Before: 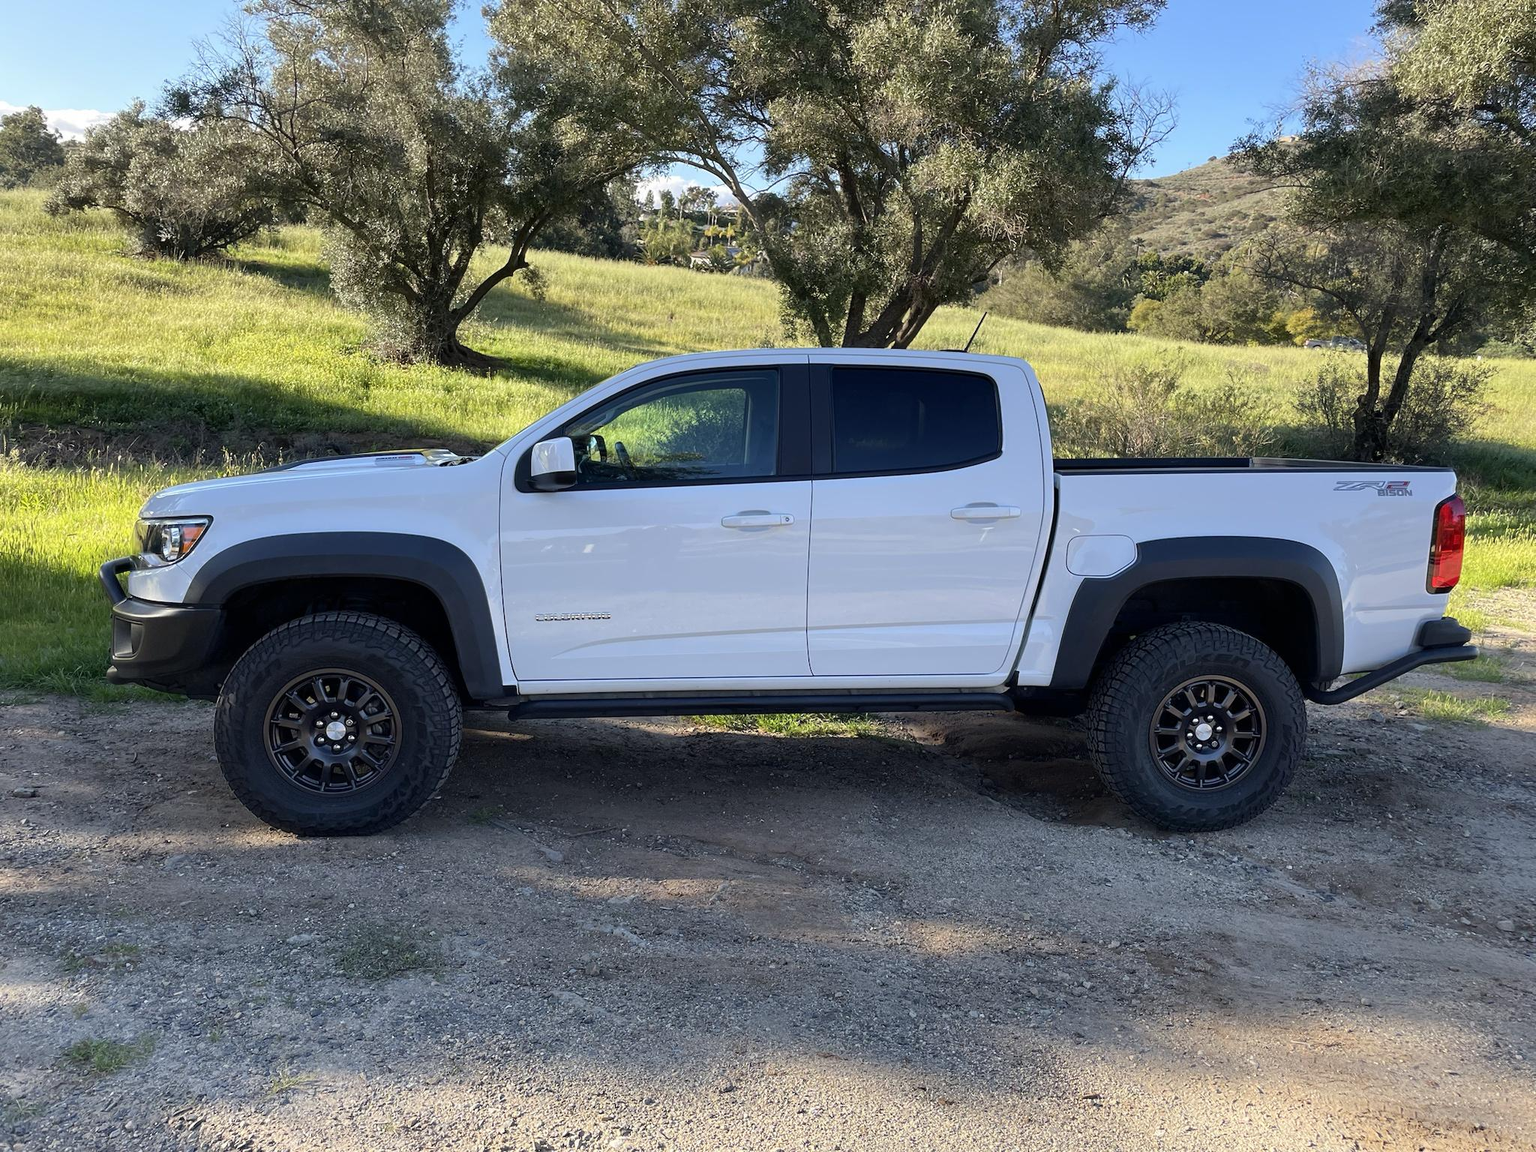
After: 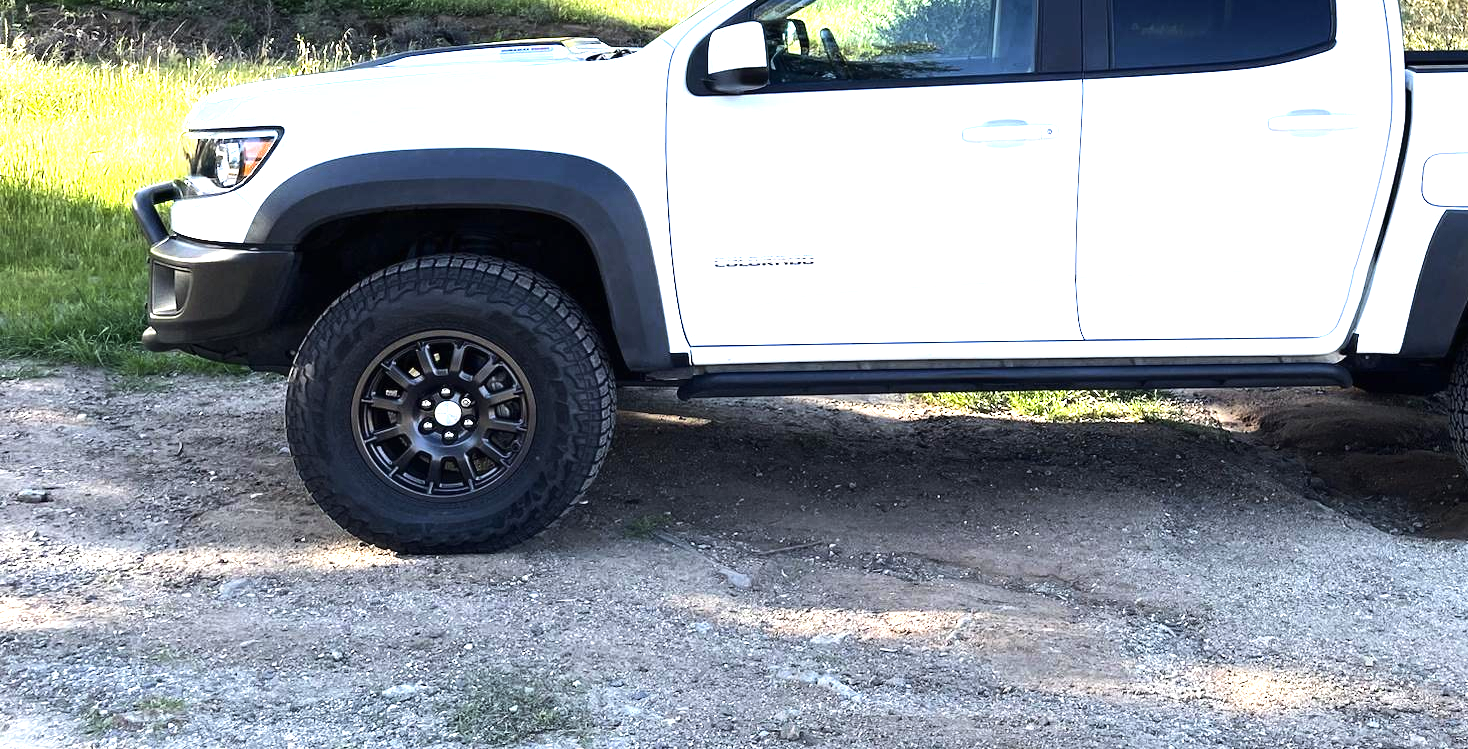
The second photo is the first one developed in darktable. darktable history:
crop: top 36.557%, right 28.286%, bottom 14.623%
tone equalizer: -8 EV -0.729 EV, -7 EV -0.69 EV, -6 EV -0.564 EV, -5 EV -0.39 EV, -3 EV 0.384 EV, -2 EV 0.6 EV, -1 EV 0.675 EV, +0 EV 0.731 EV, edges refinement/feathering 500, mask exposure compensation -1.57 EV, preserve details no
exposure: black level correction 0, exposure 1.199 EV, compensate exposure bias true, compensate highlight preservation false
